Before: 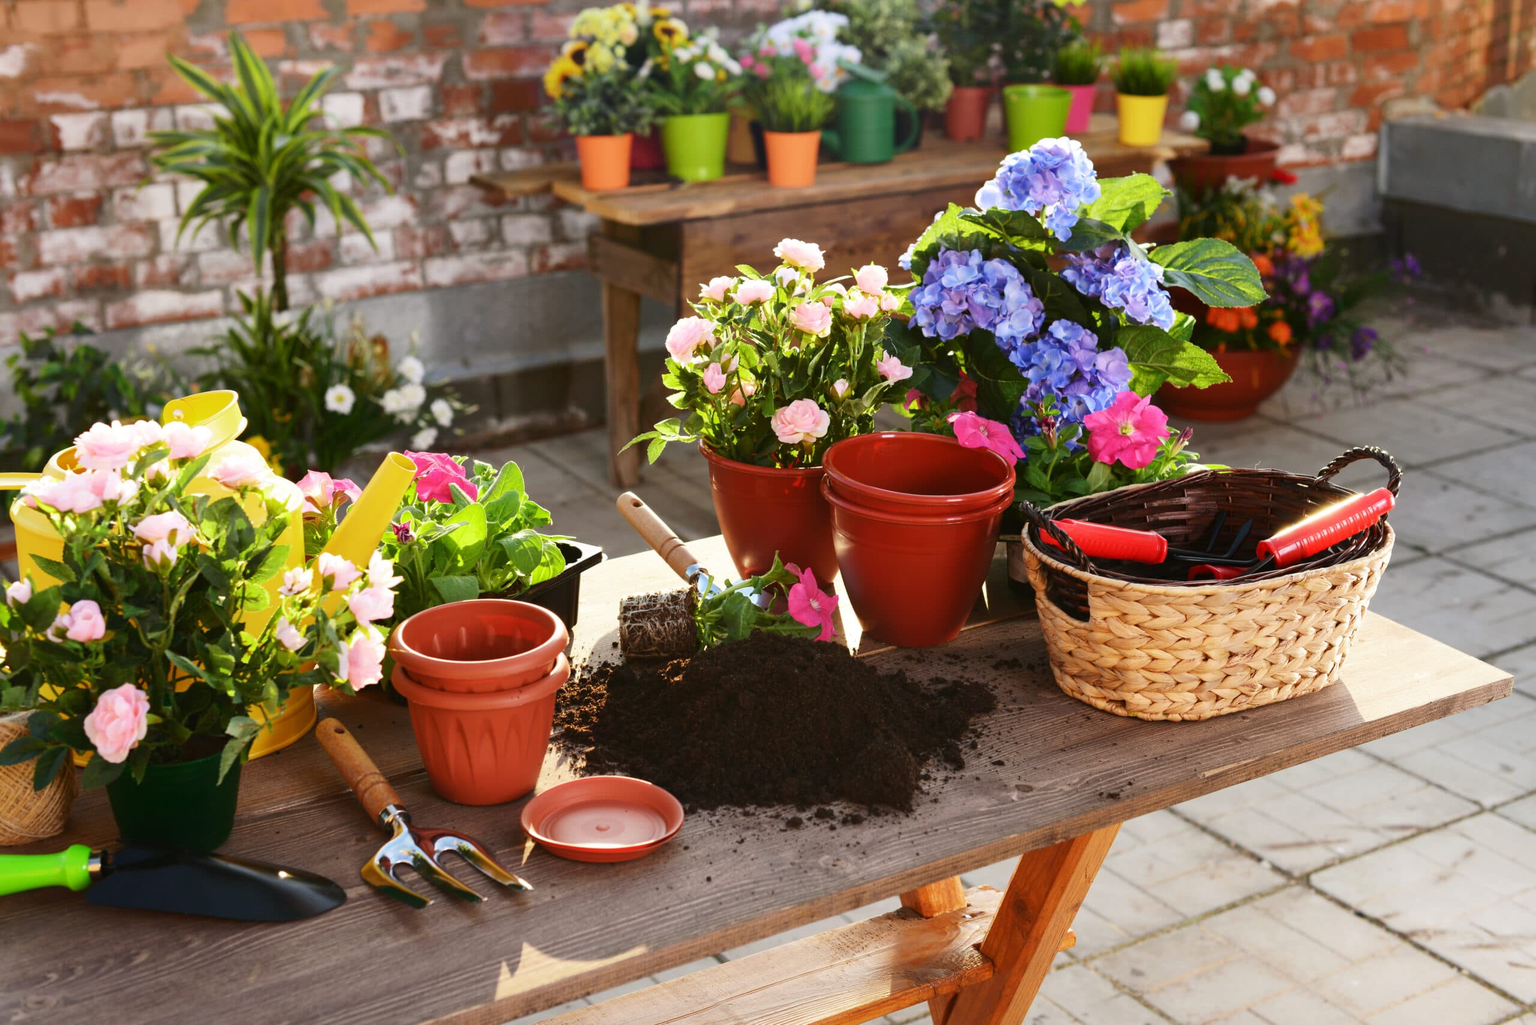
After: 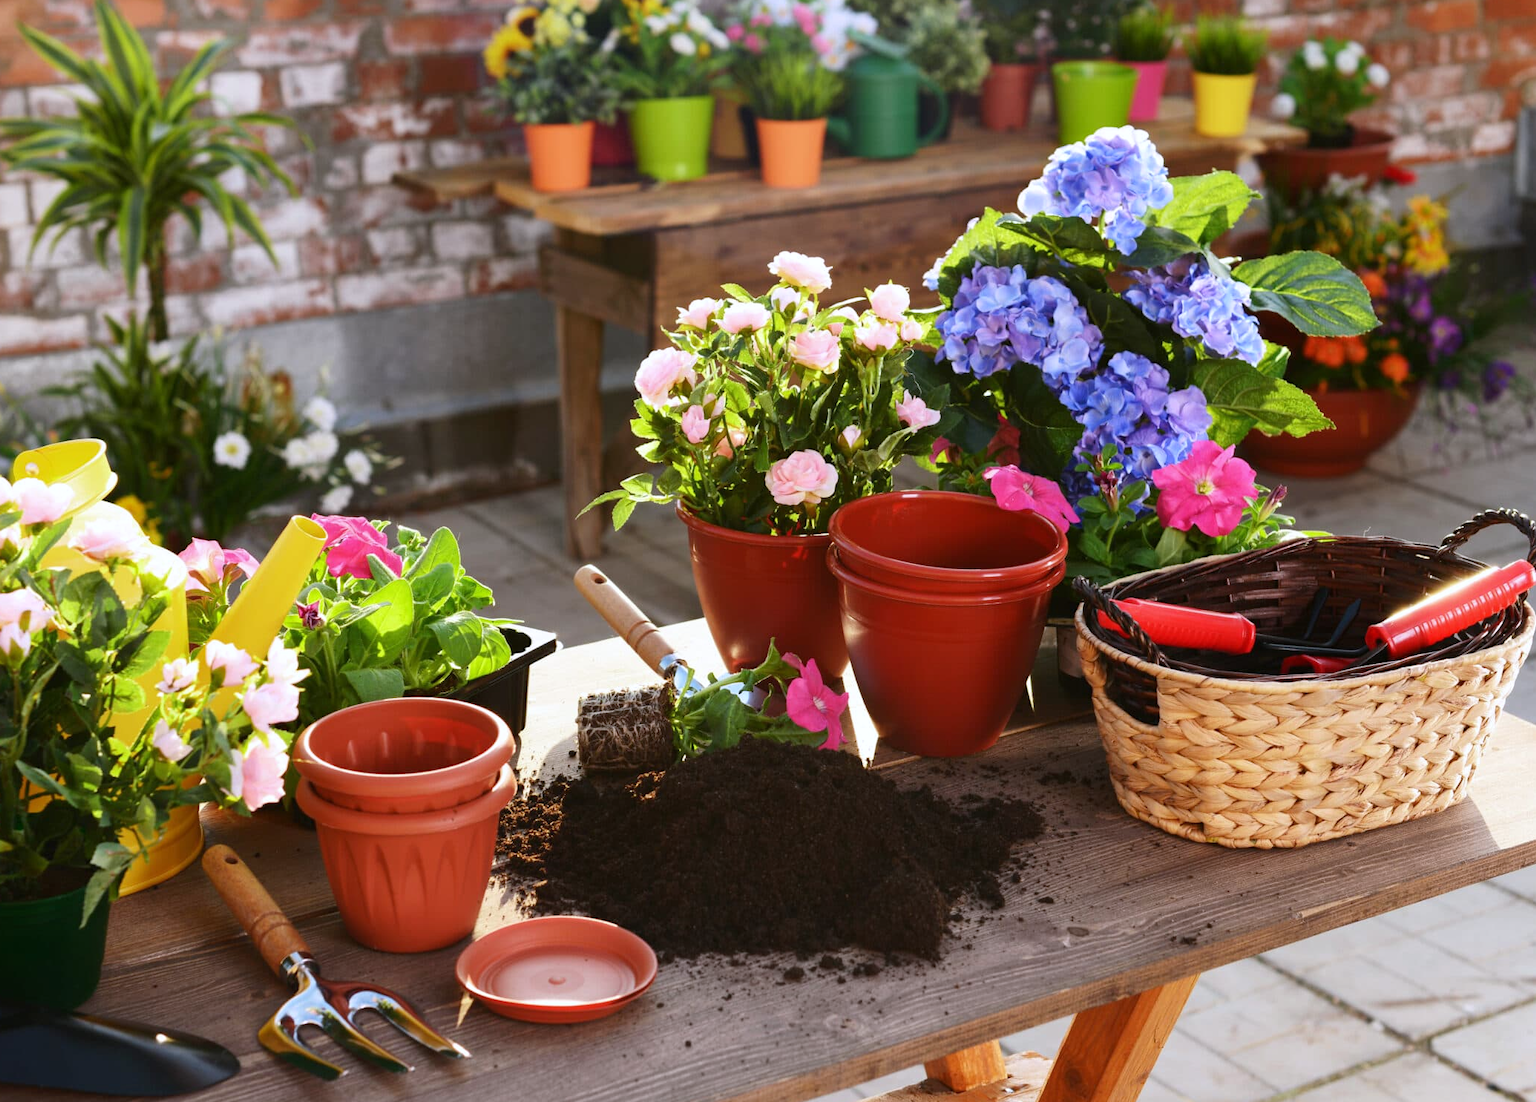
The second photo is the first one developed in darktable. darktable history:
crop: left 9.929%, top 3.475%, right 9.188%, bottom 9.529%
white balance: red 0.984, blue 1.059
